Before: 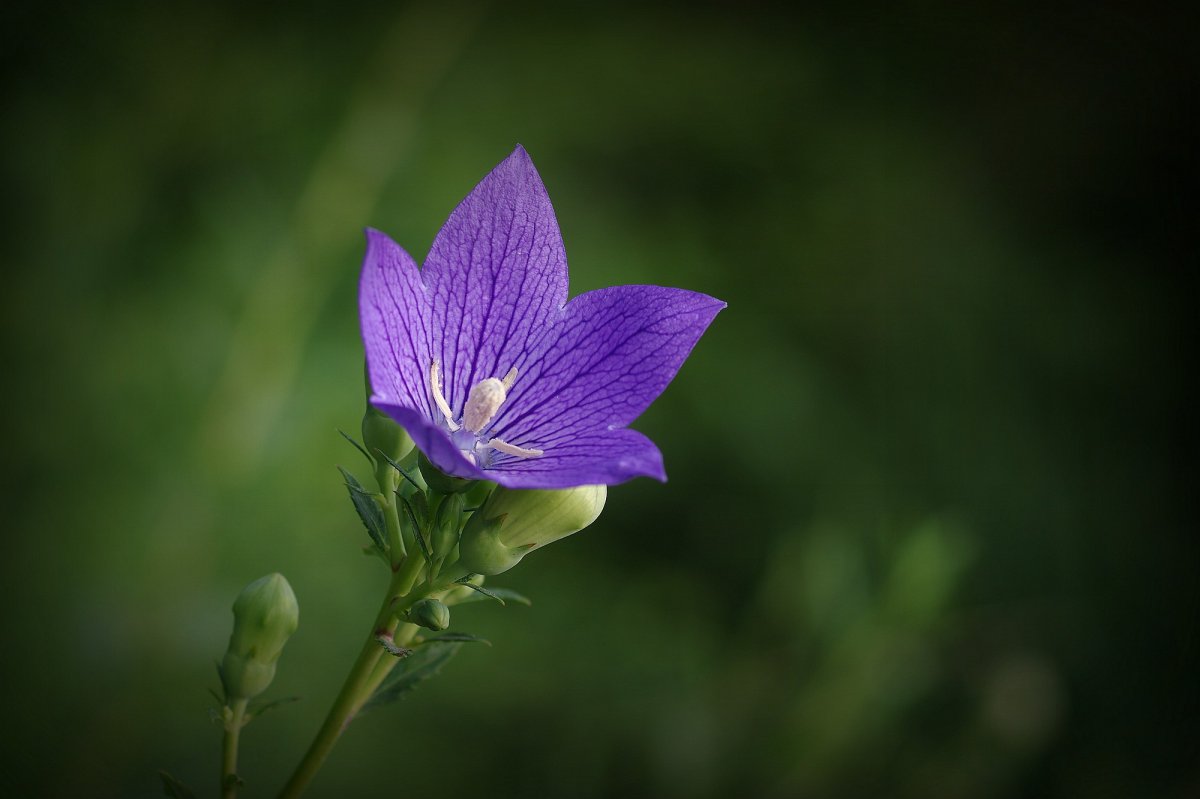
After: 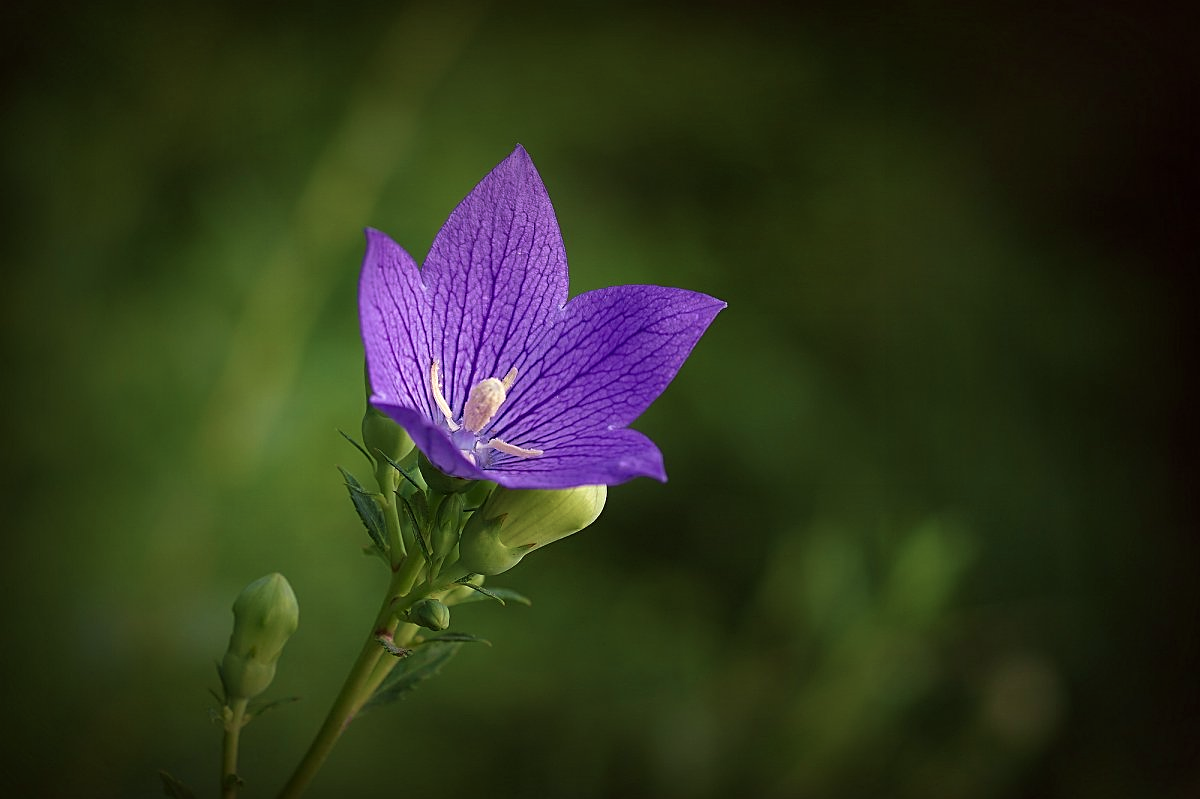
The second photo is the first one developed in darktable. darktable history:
velvia: strength 39.63%
sharpen: on, module defaults
color correction: highlights a* -0.95, highlights b* 4.5, shadows a* 3.55
